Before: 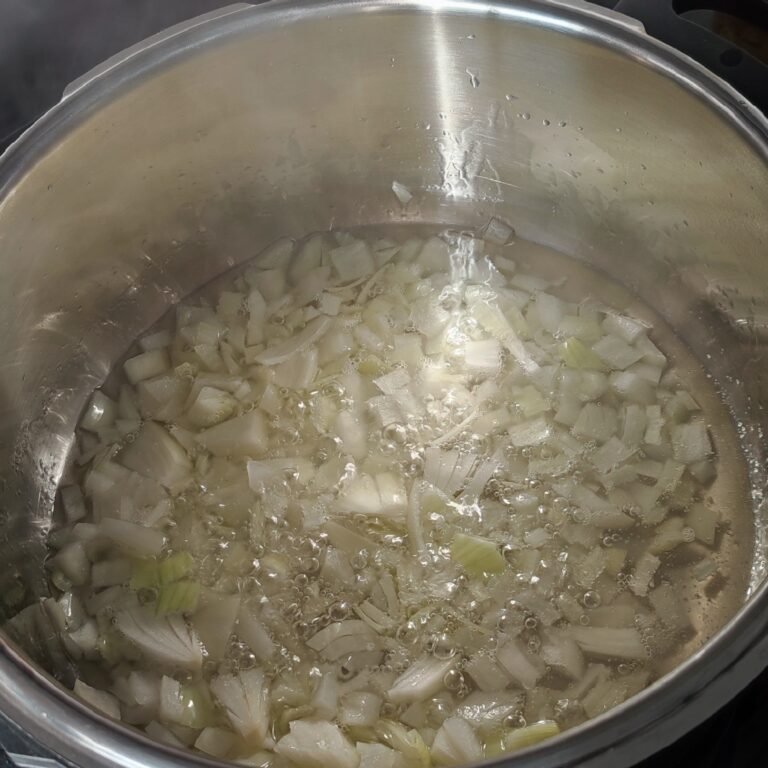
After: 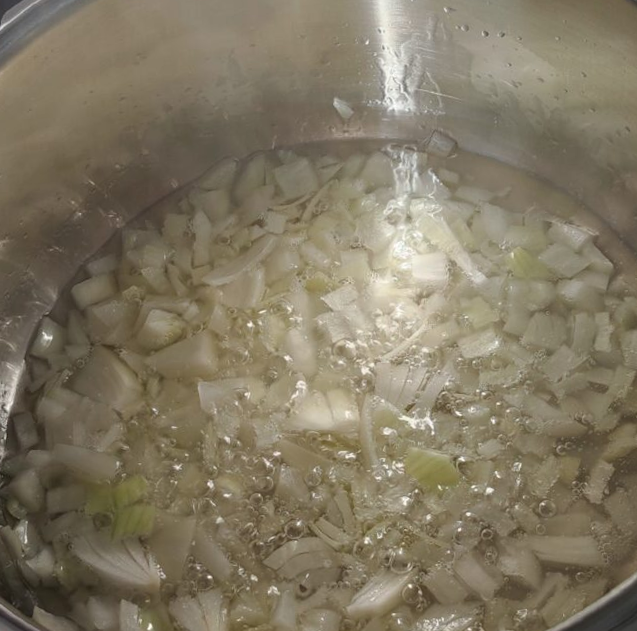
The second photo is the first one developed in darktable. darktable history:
crop: left 6.446%, top 8.188%, right 9.538%, bottom 3.548%
rotate and perspective: rotation -2°, crop left 0.022, crop right 0.978, crop top 0.049, crop bottom 0.951
